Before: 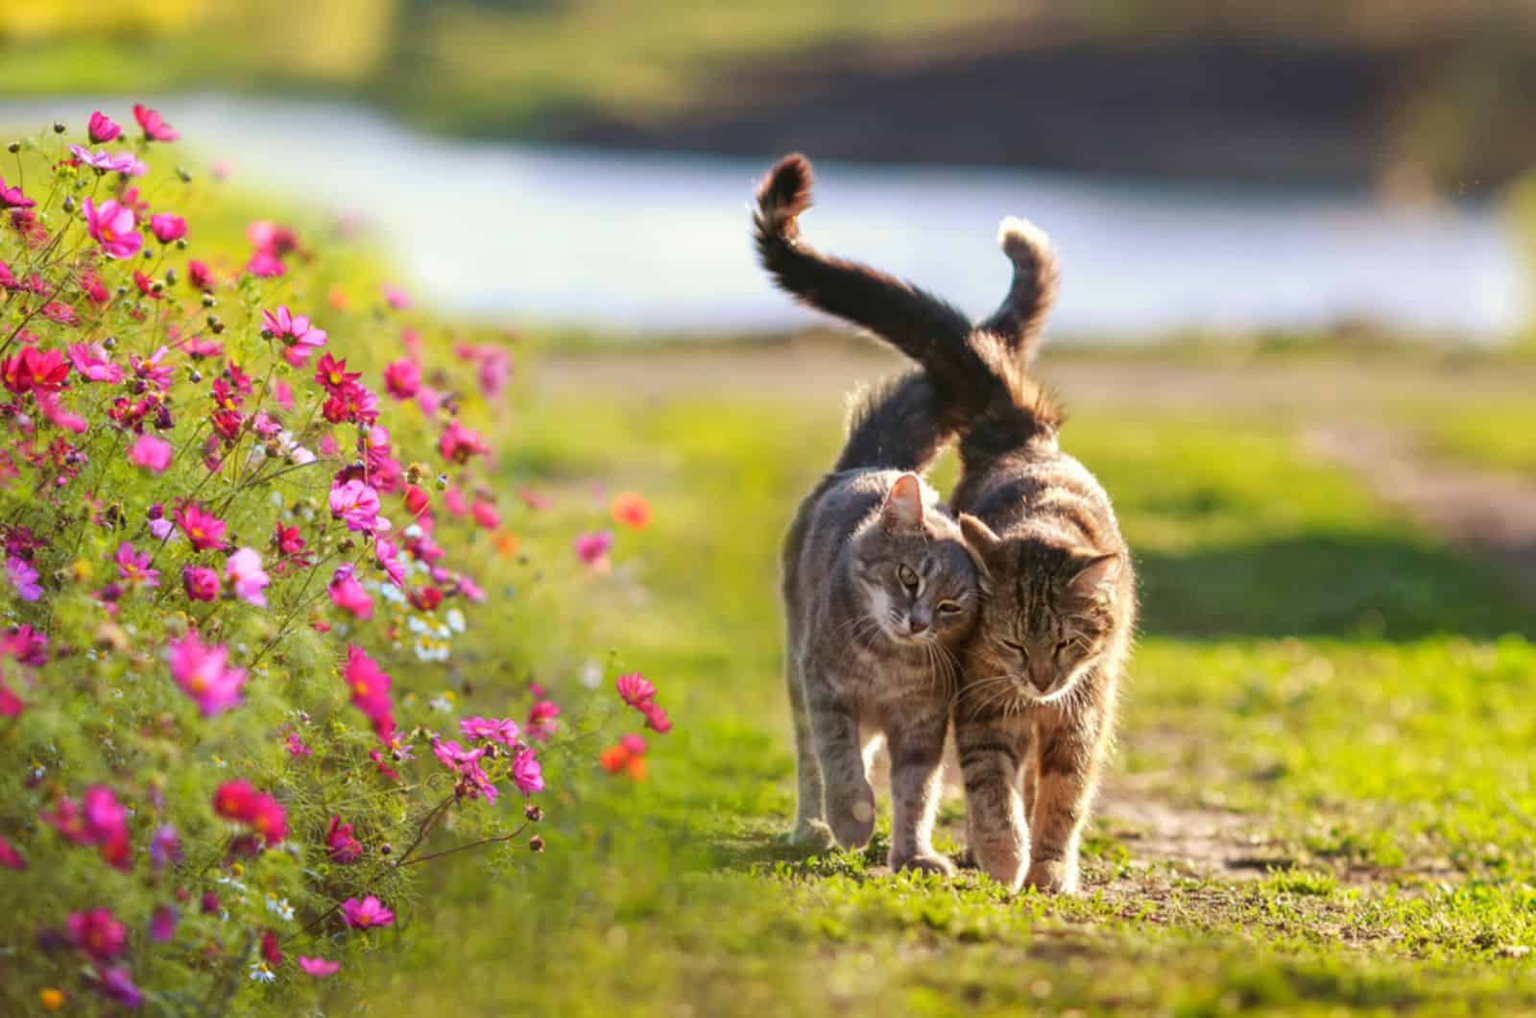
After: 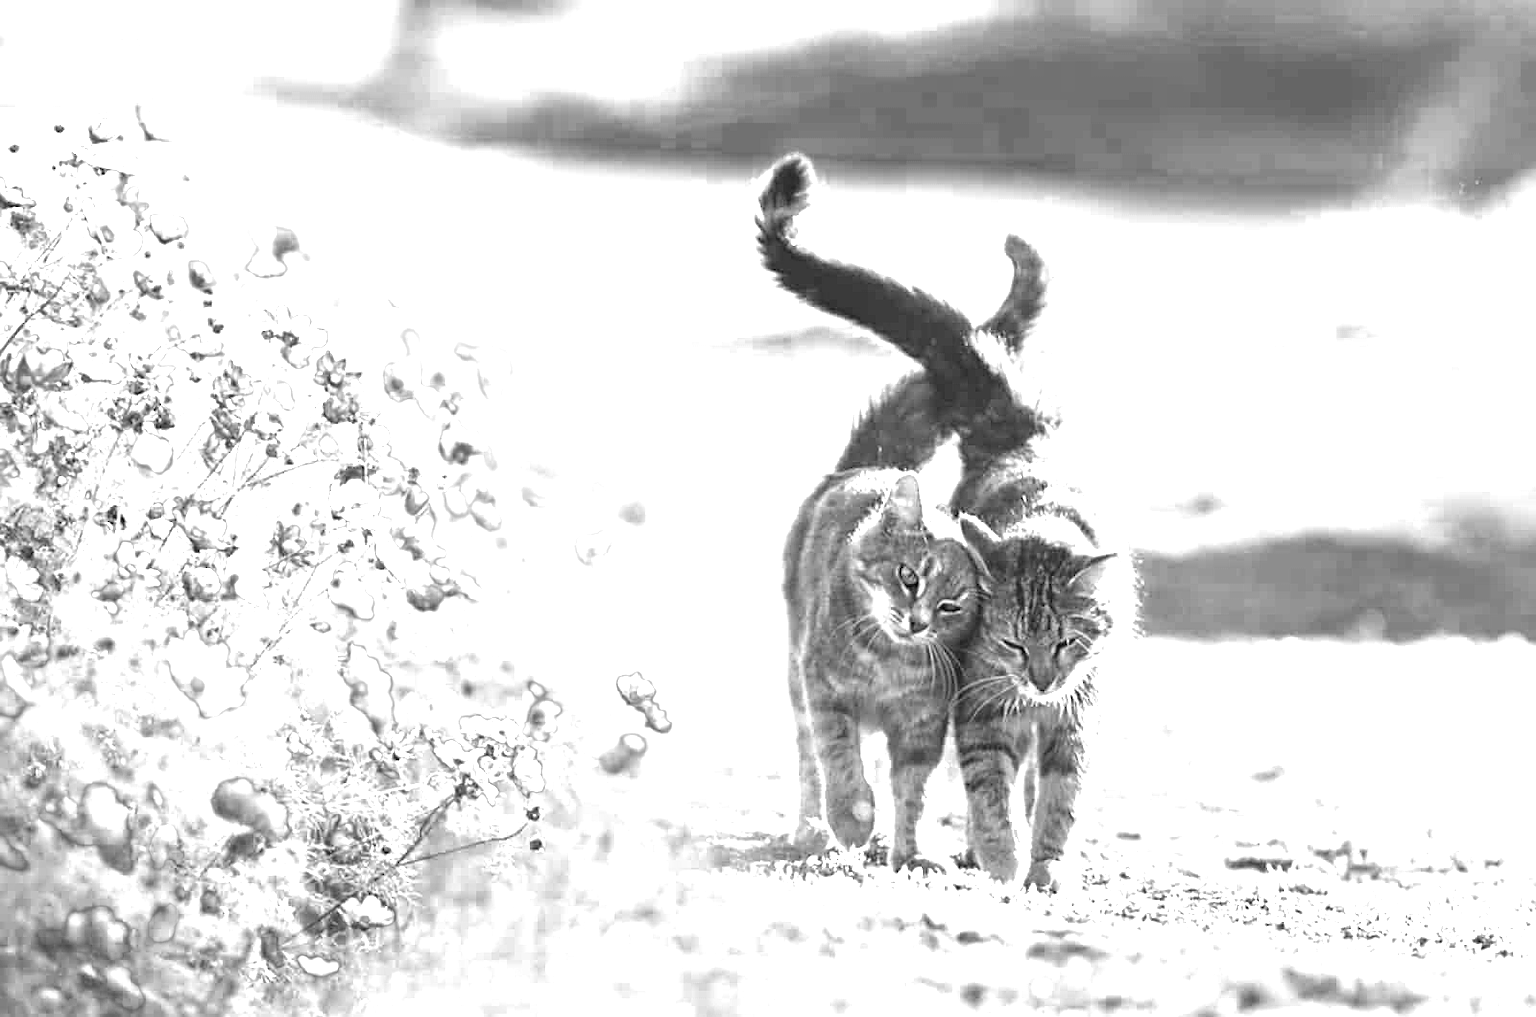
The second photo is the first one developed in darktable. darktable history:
color balance rgb: linear chroma grading › global chroma 14.784%, perceptual saturation grading › global saturation 19.363%, perceptual brilliance grading › global brilliance 10.324%, perceptual brilliance grading › shadows 15.338%, global vibrance 20%
color zones: curves: ch0 [(0.002, 0.593) (0.143, 0.417) (0.285, 0.541) (0.455, 0.289) (0.608, 0.327) (0.727, 0.283) (0.869, 0.571) (1, 0.603)]; ch1 [(0, 0) (0.143, 0) (0.286, 0) (0.429, 0) (0.571, 0) (0.714, 0) (0.857, 0)]
sharpen: on, module defaults
exposure: black level correction 0, exposure 1.385 EV, compensate exposure bias true, compensate highlight preservation false
